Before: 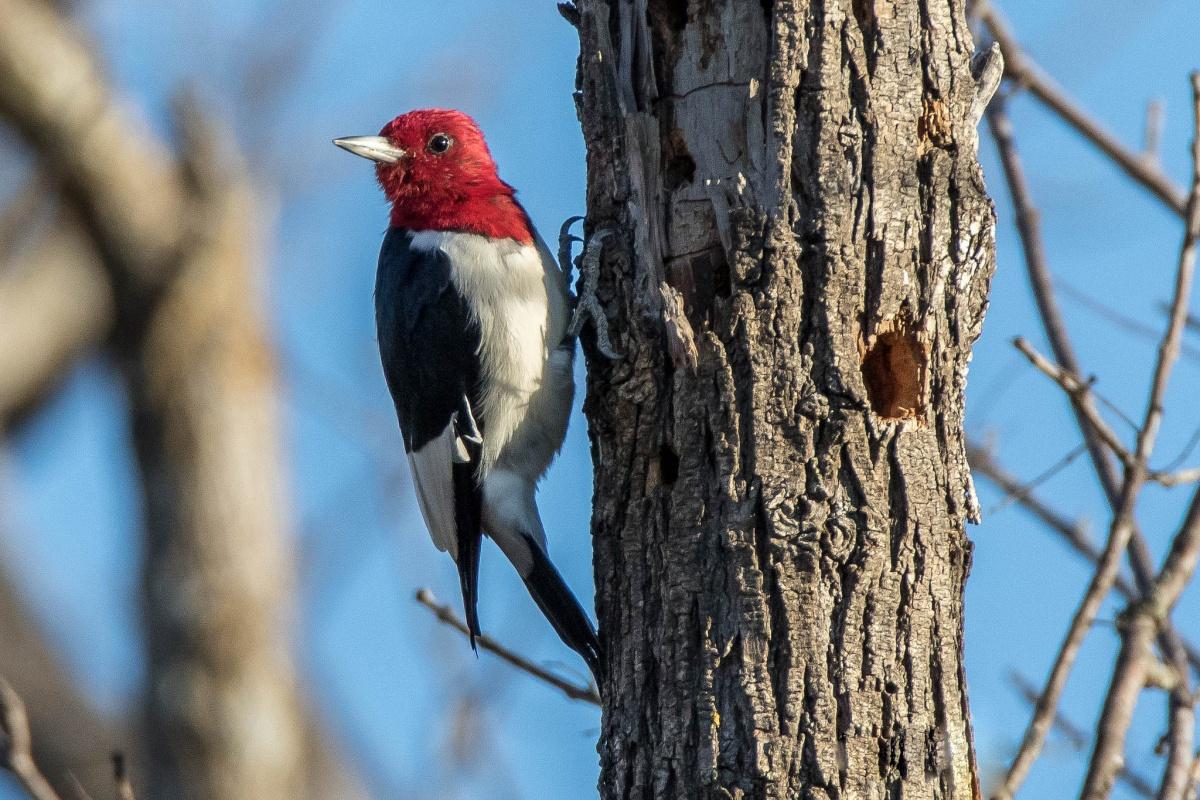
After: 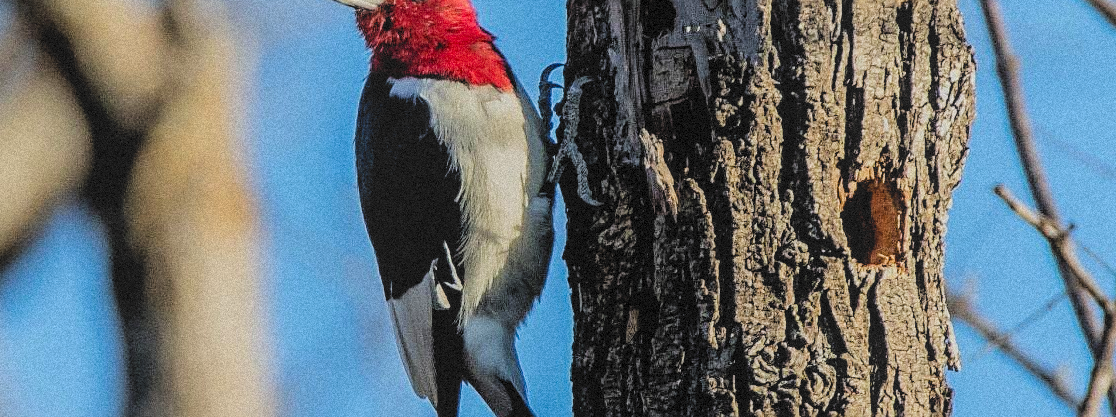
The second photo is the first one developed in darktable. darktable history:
contrast brightness saturation: contrast 0.07, brightness 0.08, saturation 0.18
filmic rgb: black relative exposure -4.58 EV, white relative exposure 4.8 EV, threshold 3 EV, hardness 2.36, latitude 36.07%, contrast 1.048, highlights saturation mix 1.32%, shadows ↔ highlights balance 1.25%, color science v4 (2020), enable highlight reconstruction true
crop: left 1.744%, top 19.225%, right 5.069%, bottom 28.357%
sharpen: on, module defaults
grain: strength 35%, mid-tones bias 0%
local contrast: highlights 48%, shadows 0%, detail 100%
